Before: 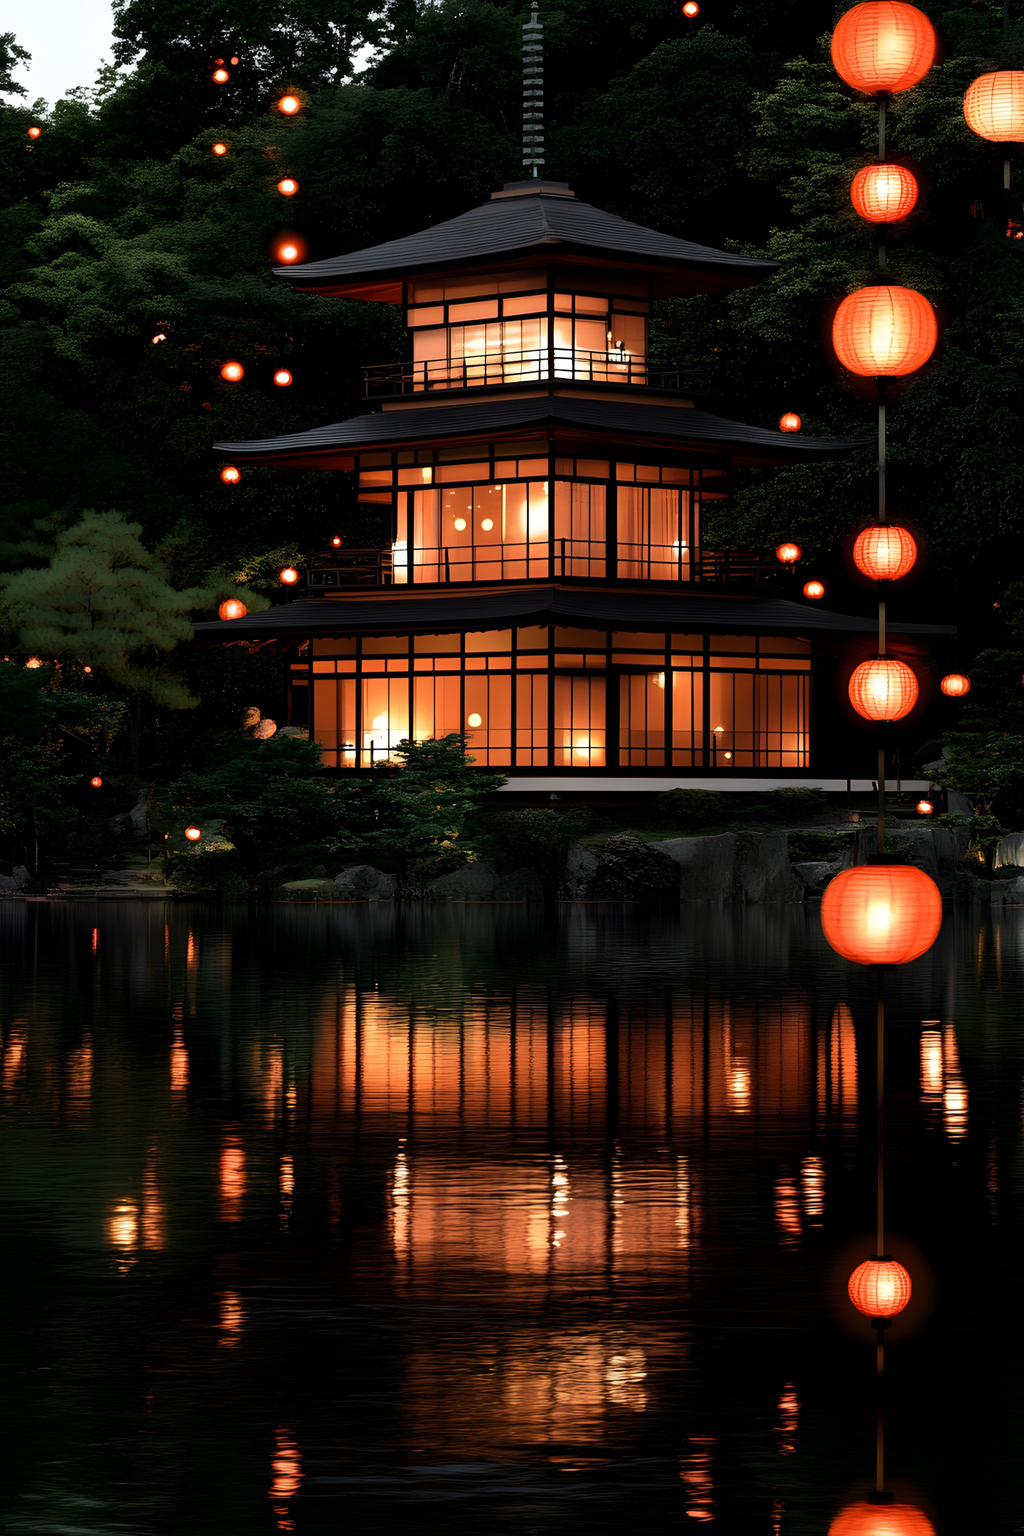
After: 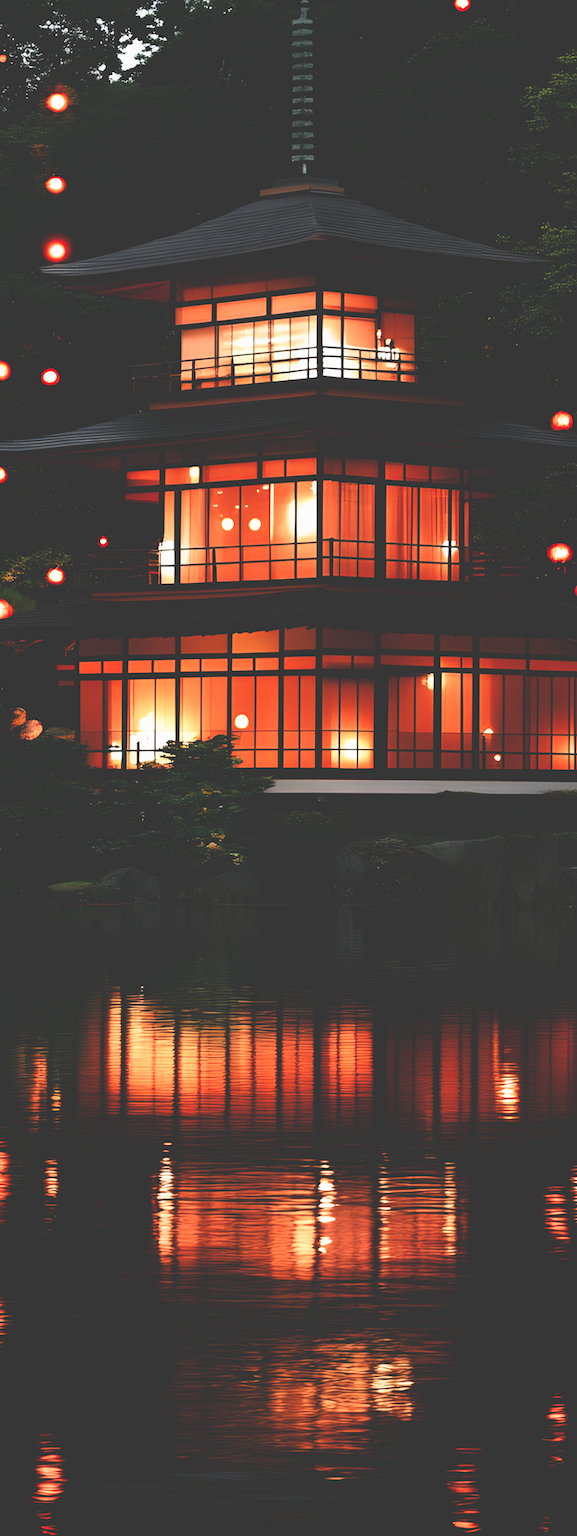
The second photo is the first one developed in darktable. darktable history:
base curve: curves: ch0 [(0, 0.036) (0.007, 0.037) (0.604, 0.887) (1, 1)], preserve colors none
crop and rotate: left 22.516%, right 21.234%
color balance rgb: shadows lift › chroma 1%, shadows lift › hue 113°, highlights gain › chroma 0.2%, highlights gain › hue 333°, perceptual saturation grading › global saturation 20%, perceptual saturation grading › highlights -50%, perceptual saturation grading › shadows 25%, contrast -10%
rotate and perspective: rotation 0.192°, lens shift (horizontal) -0.015, crop left 0.005, crop right 0.996, crop top 0.006, crop bottom 0.99
